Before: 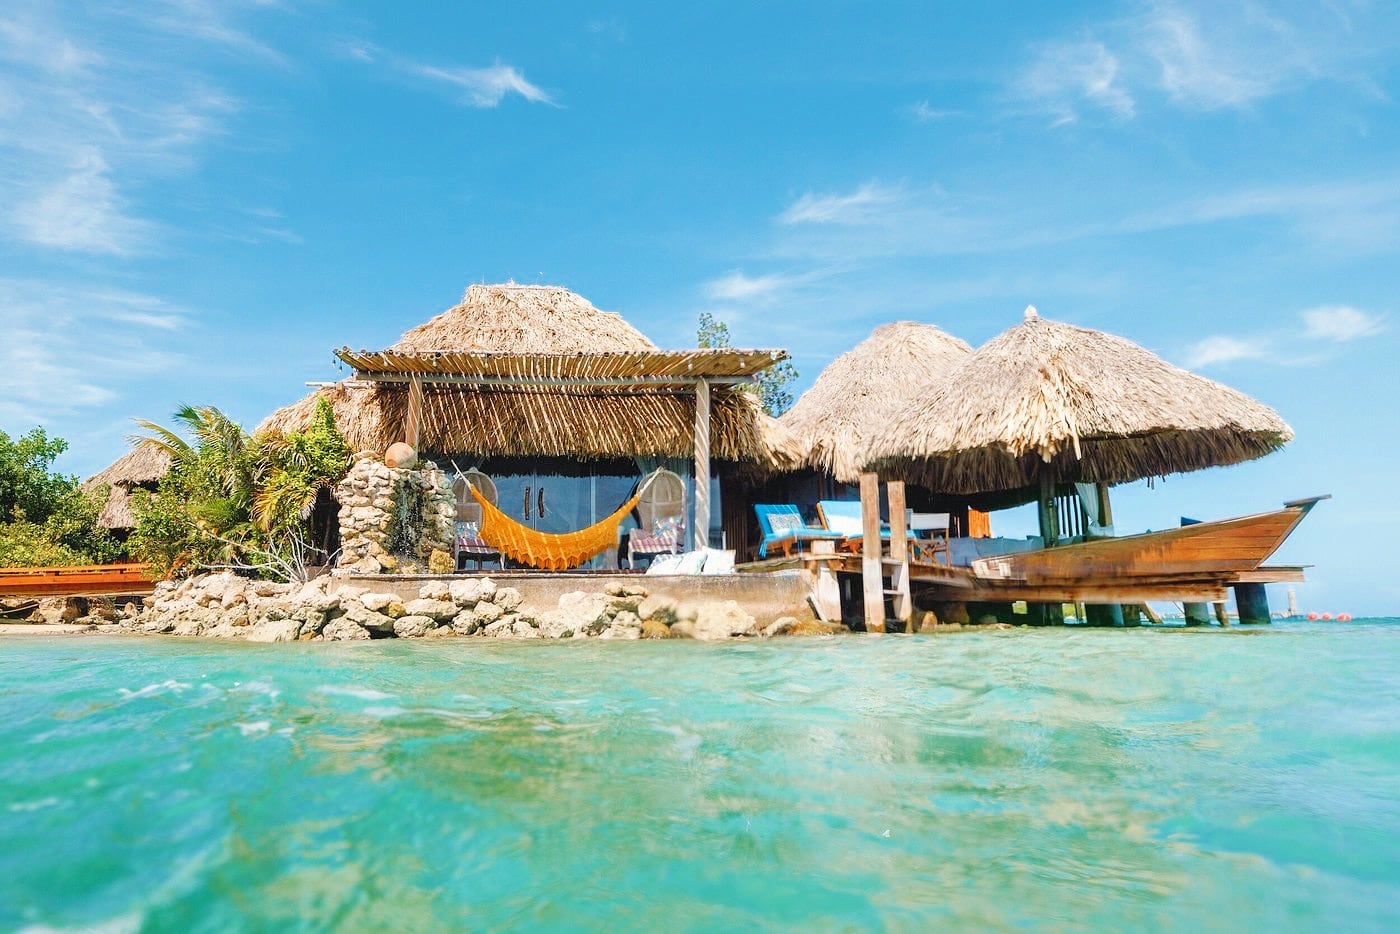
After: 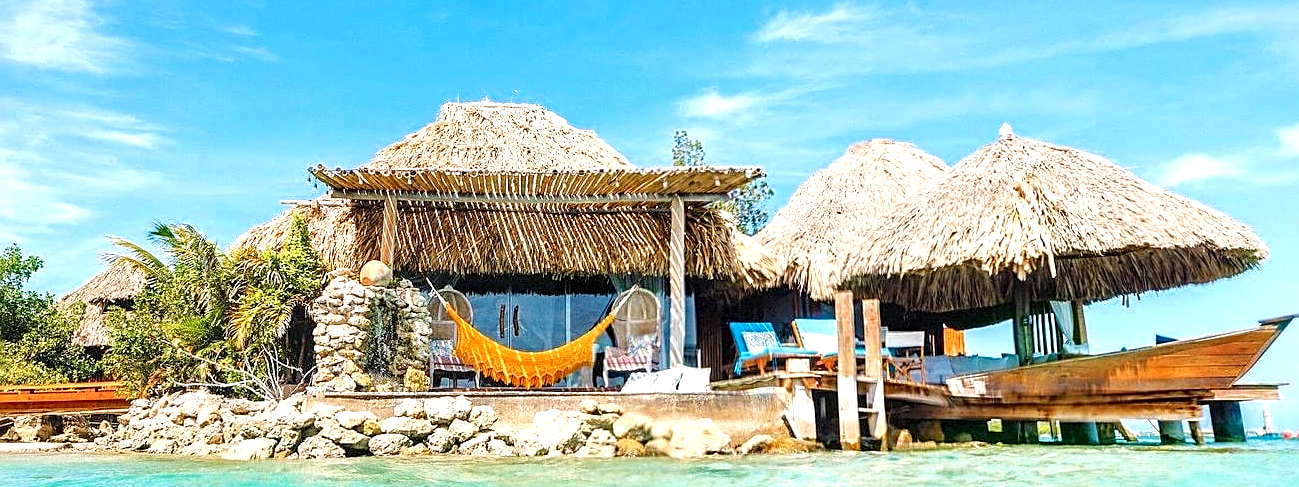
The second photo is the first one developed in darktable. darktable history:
crop: left 1.845%, top 19.515%, right 5.311%, bottom 28.263%
exposure: exposure 0.513 EV, compensate highlight preservation false
sharpen: on, module defaults
haze removal: compatibility mode true, adaptive false
local contrast: highlights 26%, shadows 76%, midtone range 0.746
